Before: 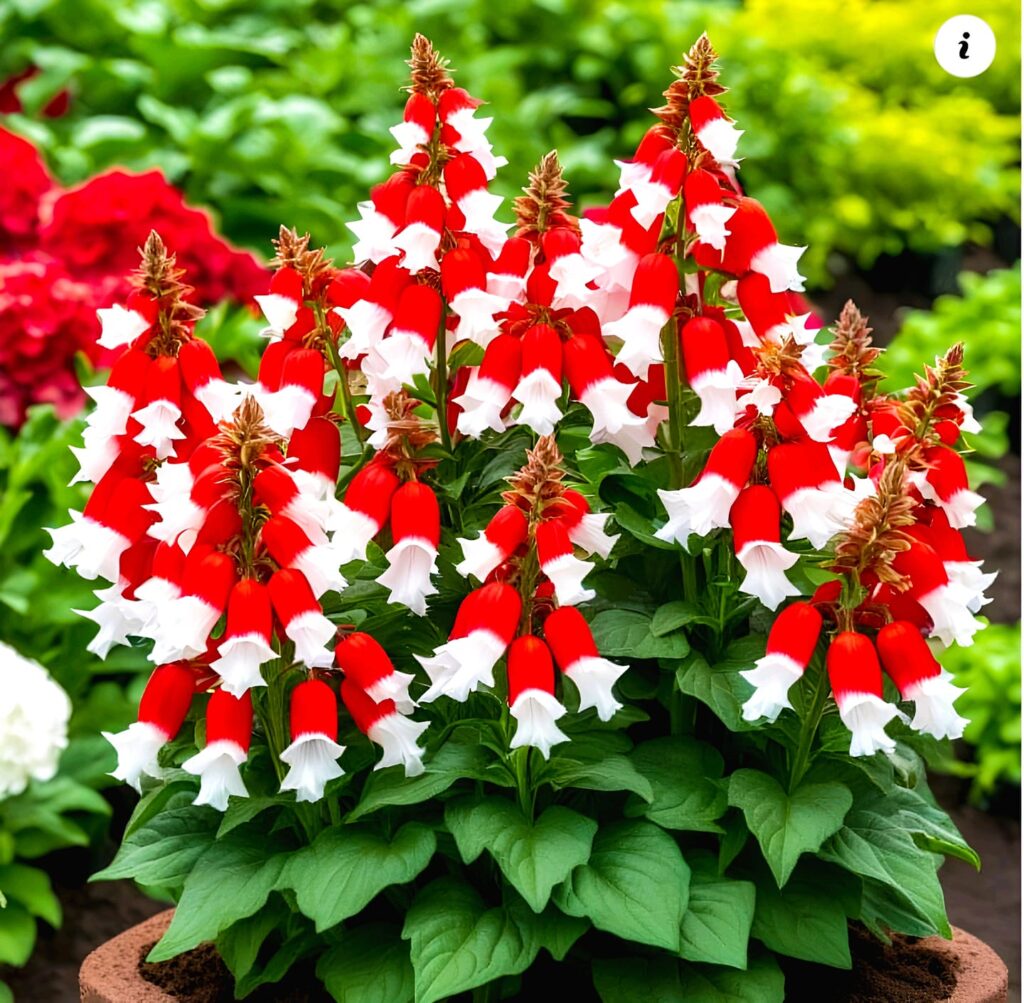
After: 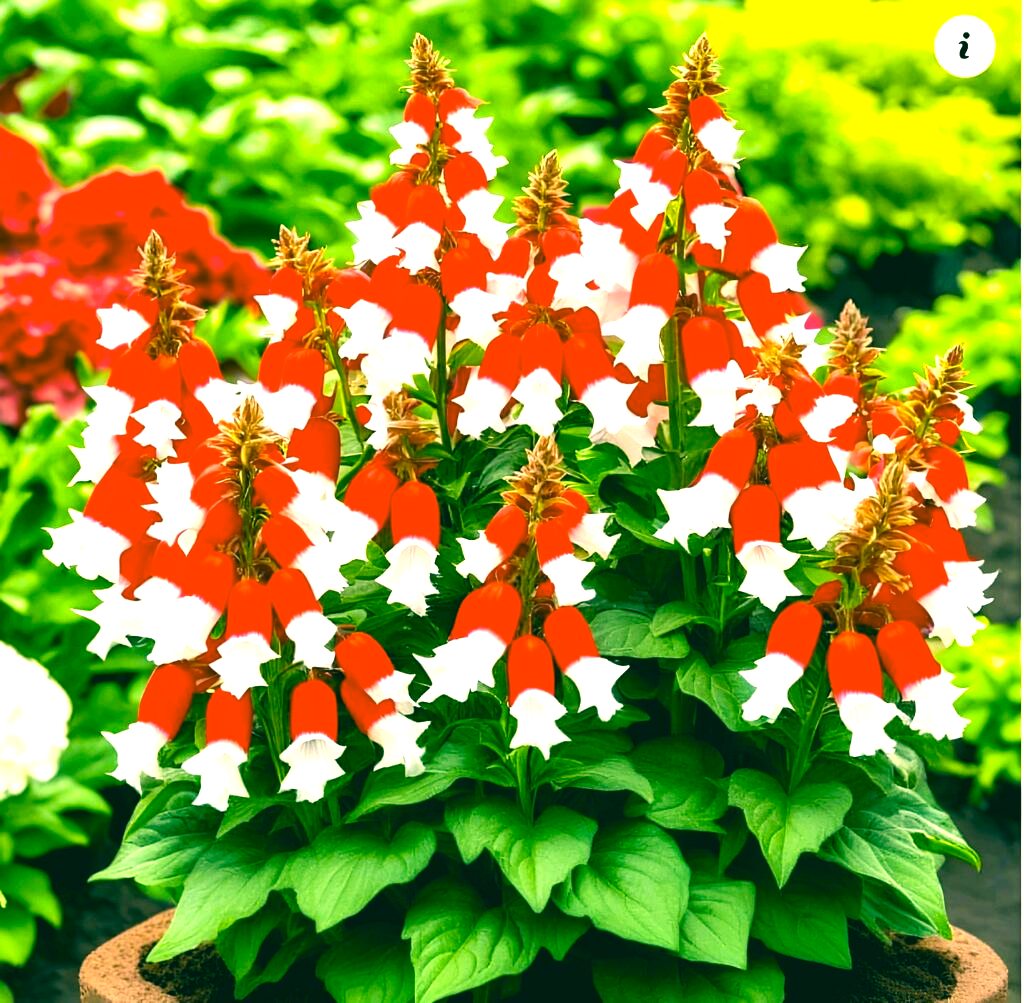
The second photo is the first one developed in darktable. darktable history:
color correction: highlights a* 1.83, highlights b* 34.02, shadows a* -36.68, shadows b* -5.48
exposure: black level correction 0, exposure 0.9 EV, compensate exposure bias true, compensate highlight preservation false
white balance: red 0.967, blue 1.119, emerald 0.756
